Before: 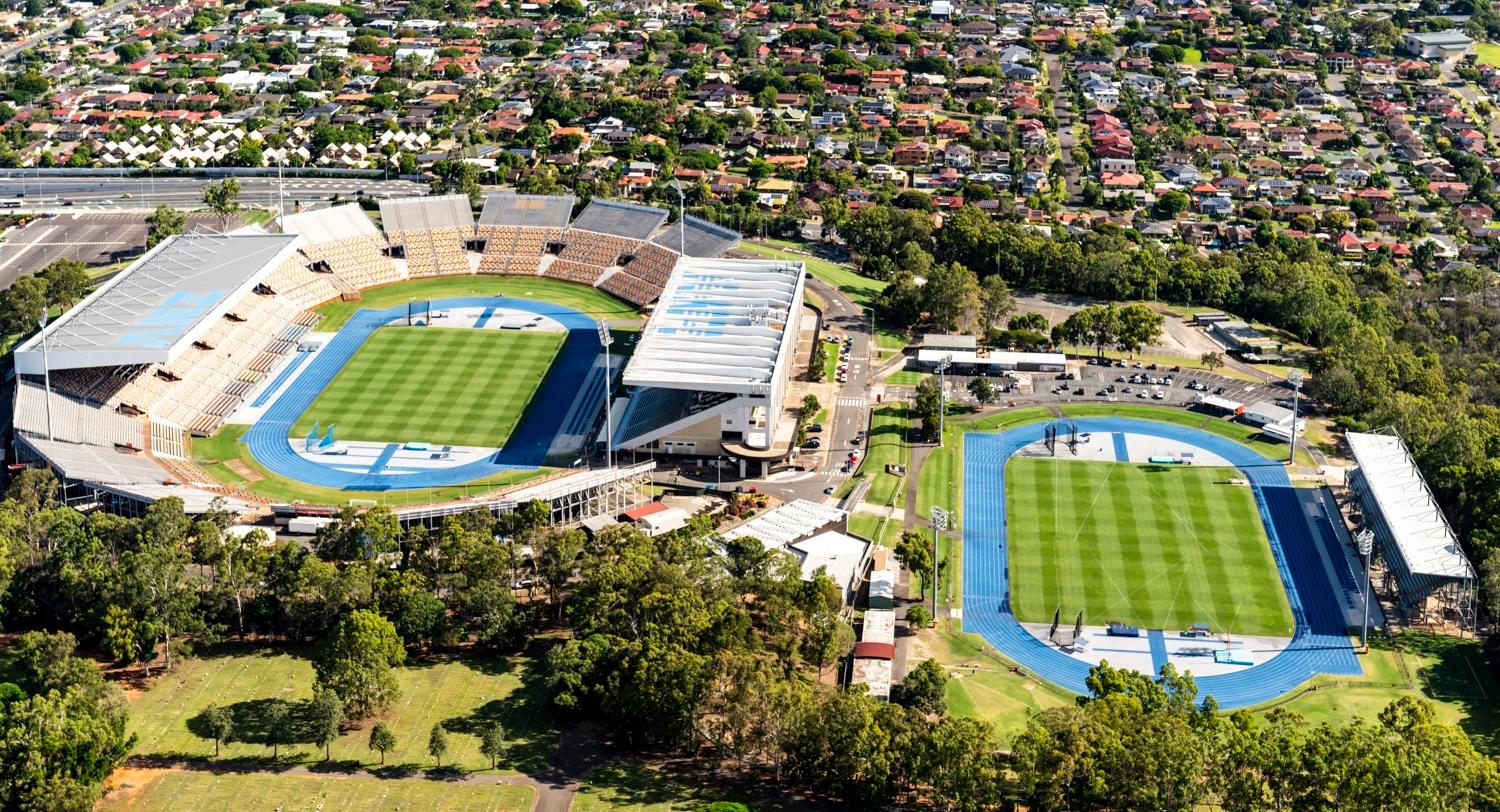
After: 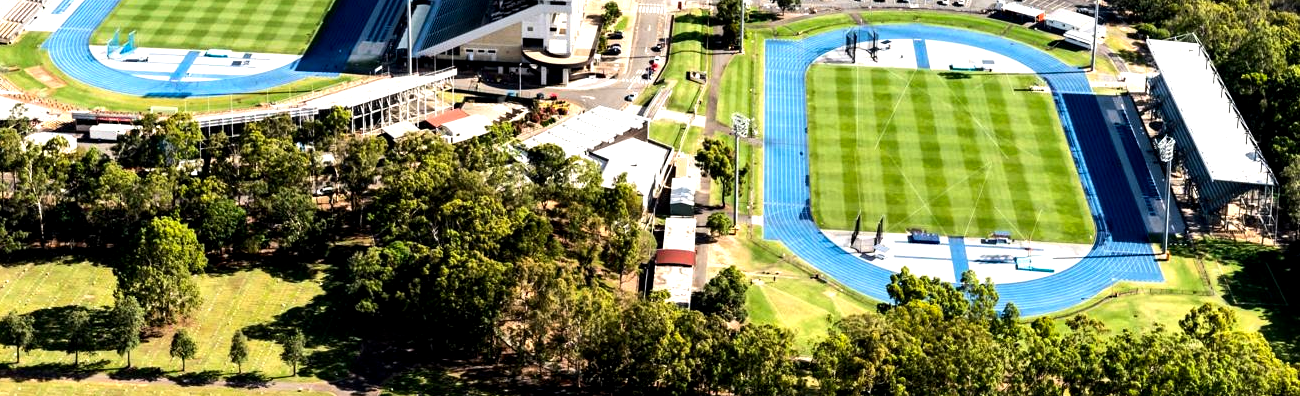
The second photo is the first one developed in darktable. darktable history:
tone equalizer: -8 EV -0.789 EV, -7 EV -0.697 EV, -6 EV -0.572 EV, -5 EV -0.374 EV, -3 EV 0.367 EV, -2 EV 0.6 EV, -1 EV 0.681 EV, +0 EV 0.756 EV, edges refinement/feathering 500, mask exposure compensation -1.57 EV, preserve details no
exposure: black level correction 0.005, exposure 0.016 EV, compensate highlight preservation false
crop and rotate: left 13.282%, top 48.426%, bottom 2.739%
